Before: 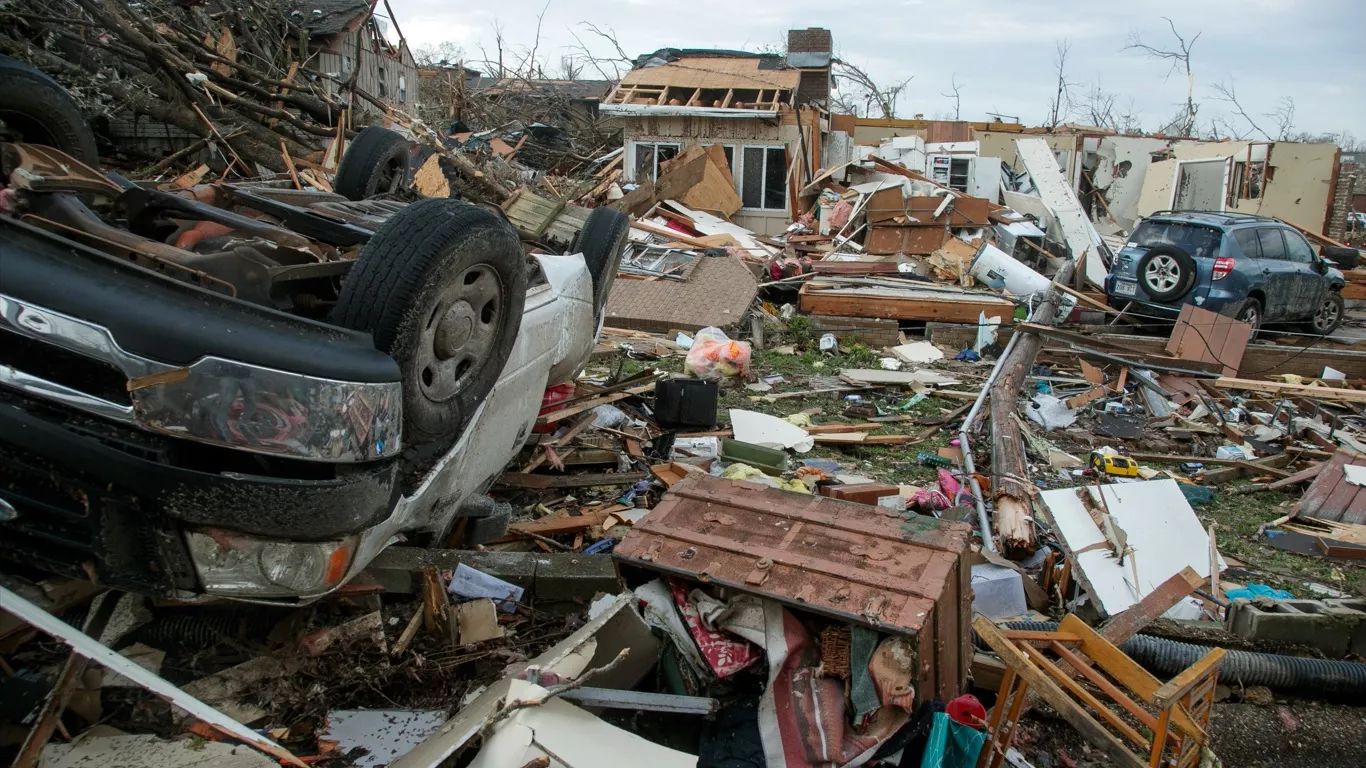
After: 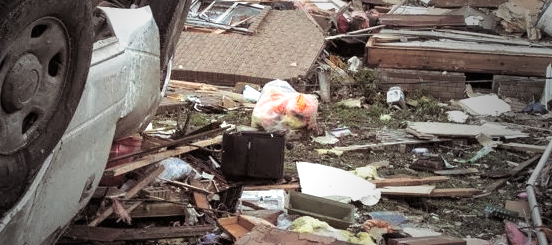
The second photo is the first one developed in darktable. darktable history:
split-toning: shadows › saturation 0.24, highlights › hue 54°, highlights › saturation 0.24
crop: left 31.751%, top 32.172%, right 27.8%, bottom 35.83%
exposure: black level correction 0, exposure 0.7 EV, compensate exposure bias true, compensate highlight preservation false
vignetting: fall-off start 33.76%, fall-off radius 64.94%, brightness -0.575, center (-0.12, -0.002), width/height ratio 0.959
